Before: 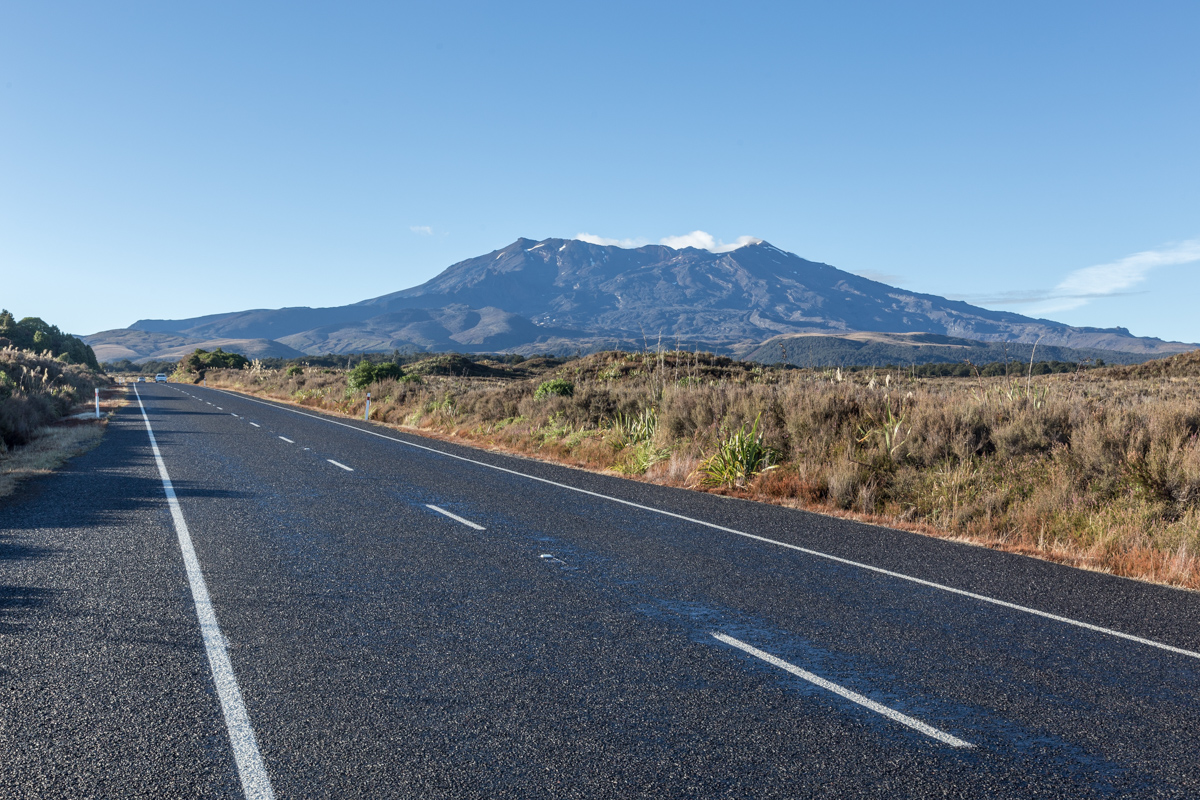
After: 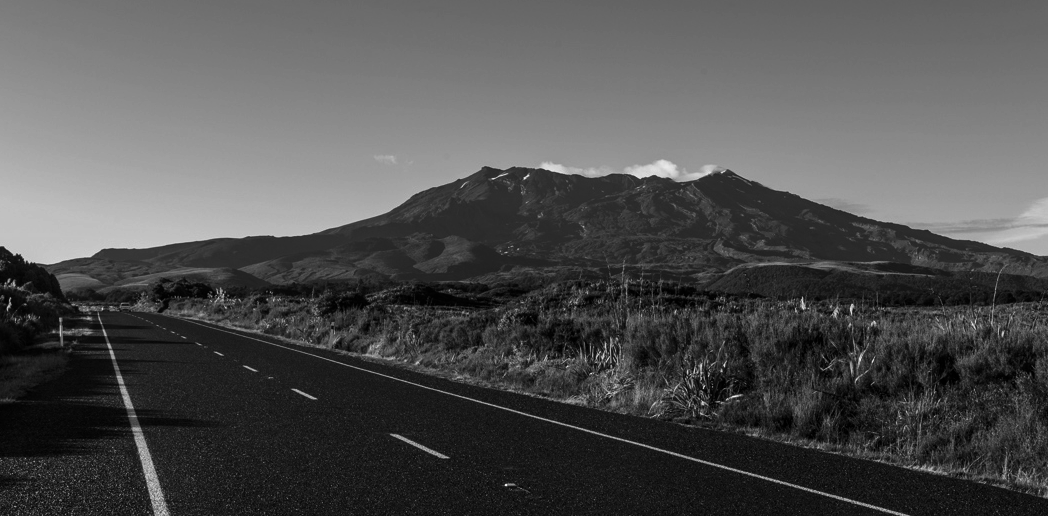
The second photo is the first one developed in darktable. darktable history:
crop: left 3.015%, top 8.969%, right 9.647%, bottom 26.457%
contrast brightness saturation: contrast -0.03, brightness -0.59, saturation -1
